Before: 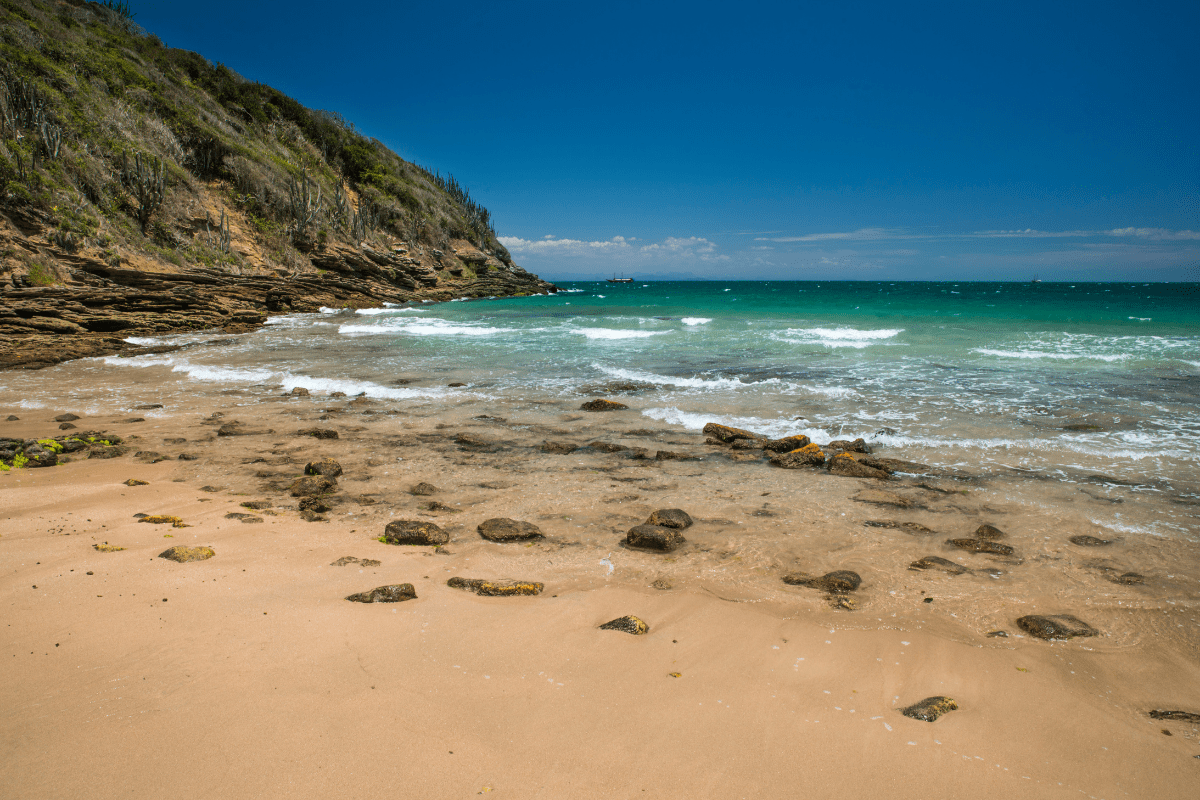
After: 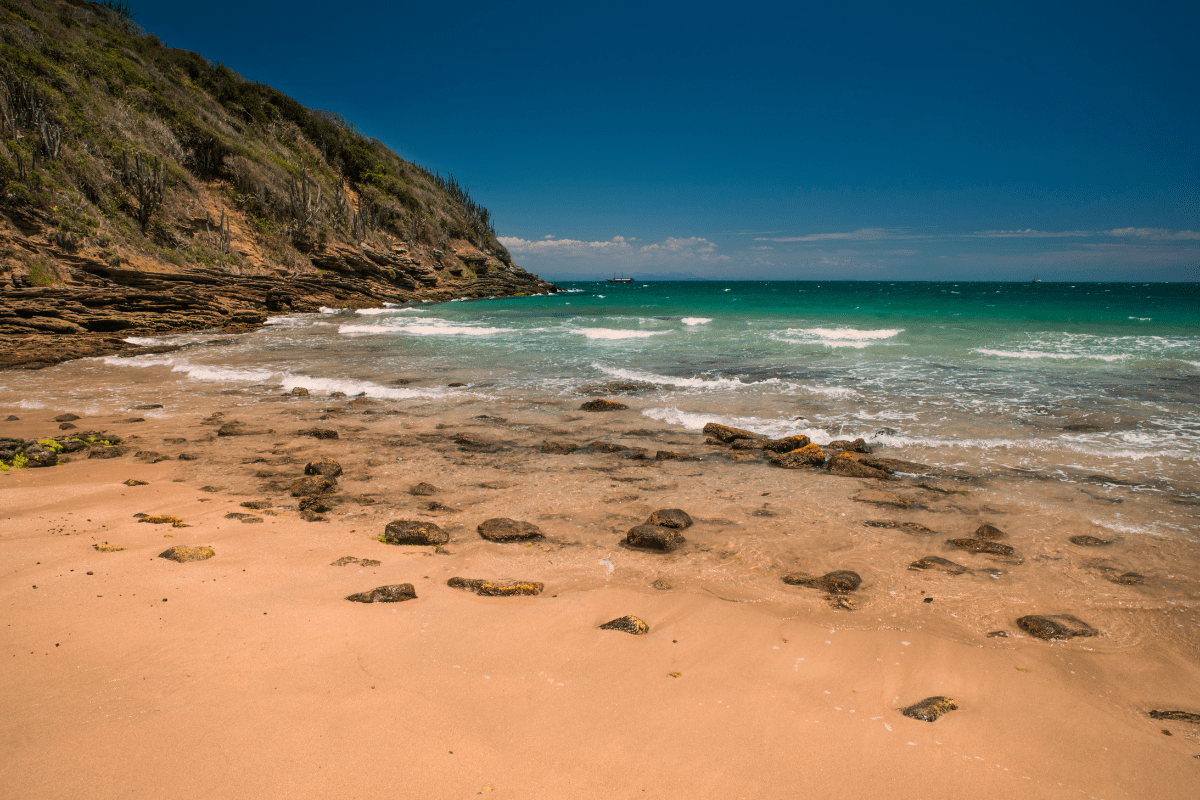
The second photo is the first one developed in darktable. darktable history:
white balance: red 1.127, blue 0.943
graduated density: on, module defaults
